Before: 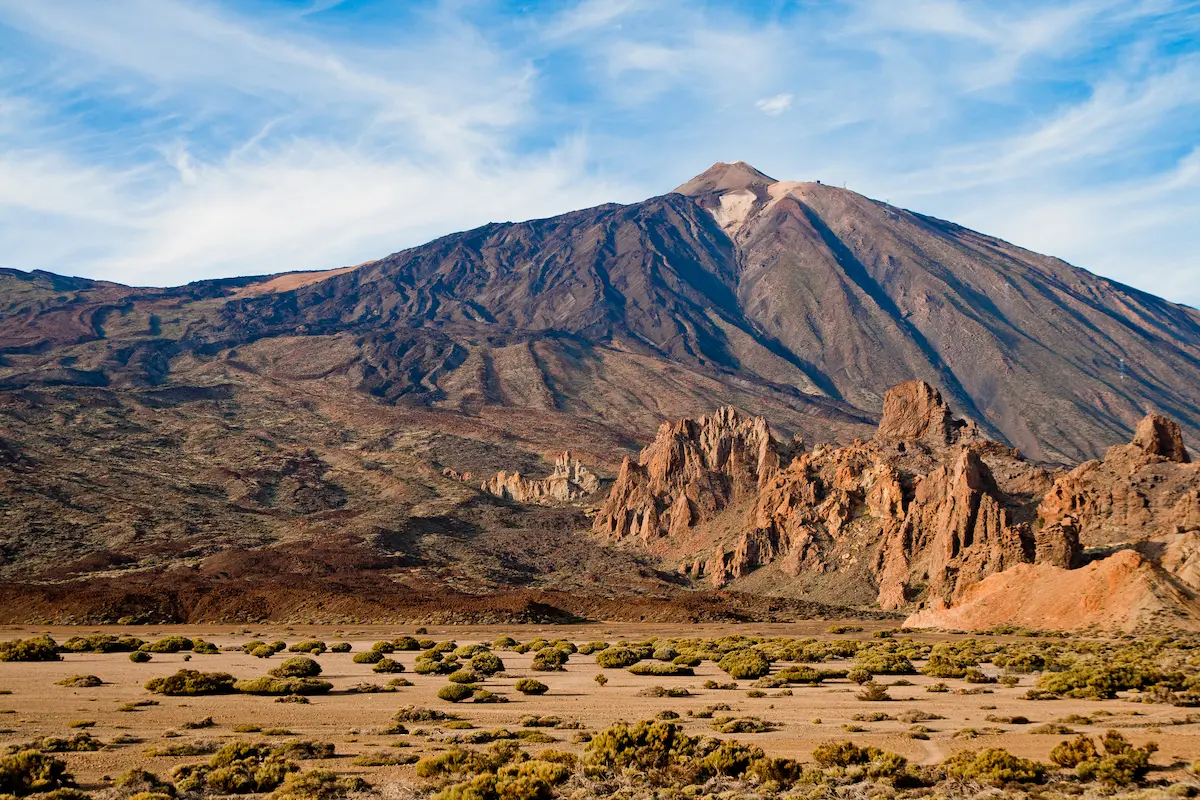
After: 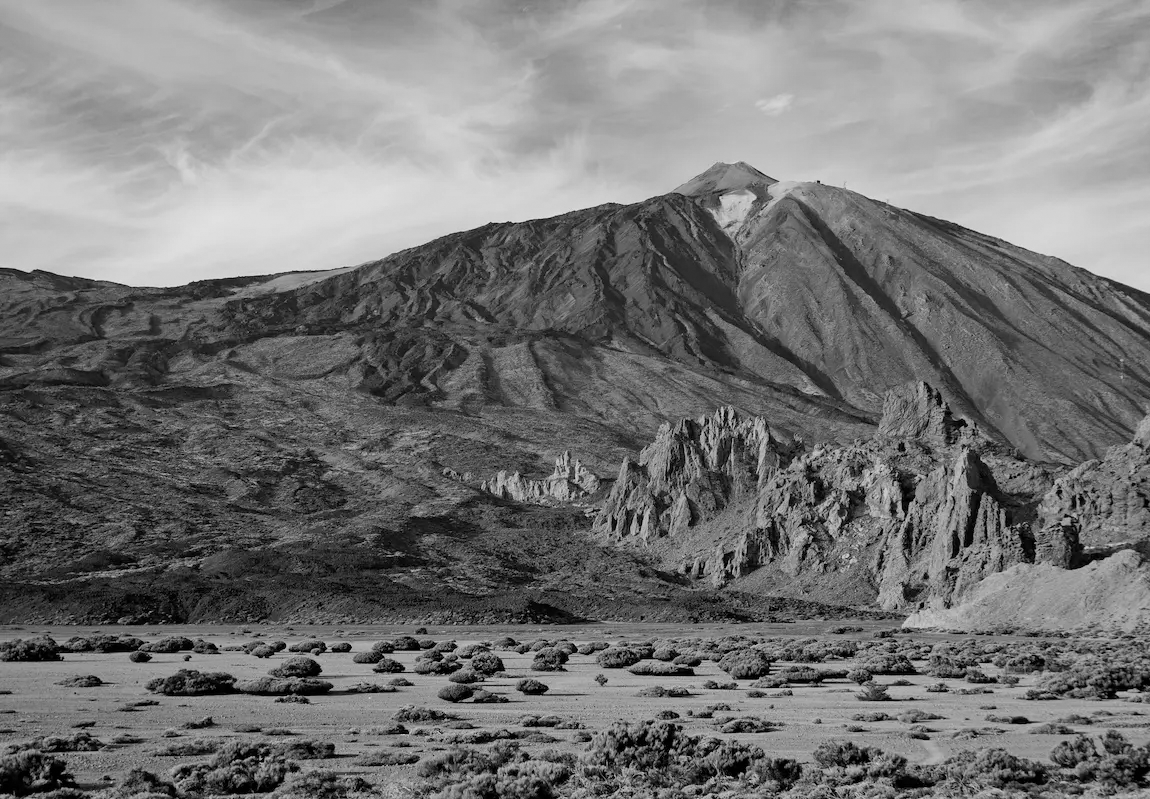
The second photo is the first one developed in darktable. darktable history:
crop: right 4.126%, bottom 0.031%
shadows and highlights: shadows 4.1, highlights -17.6, soften with gaussian
monochrome: a -92.57, b 58.91
grain: coarseness 0.81 ISO, strength 1.34%, mid-tones bias 0%
color balance rgb: perceptual saturation grading › global saturation 20%, perceptual saturation grading › highlights -25%, perceptual saturation grading › shadows 50%
